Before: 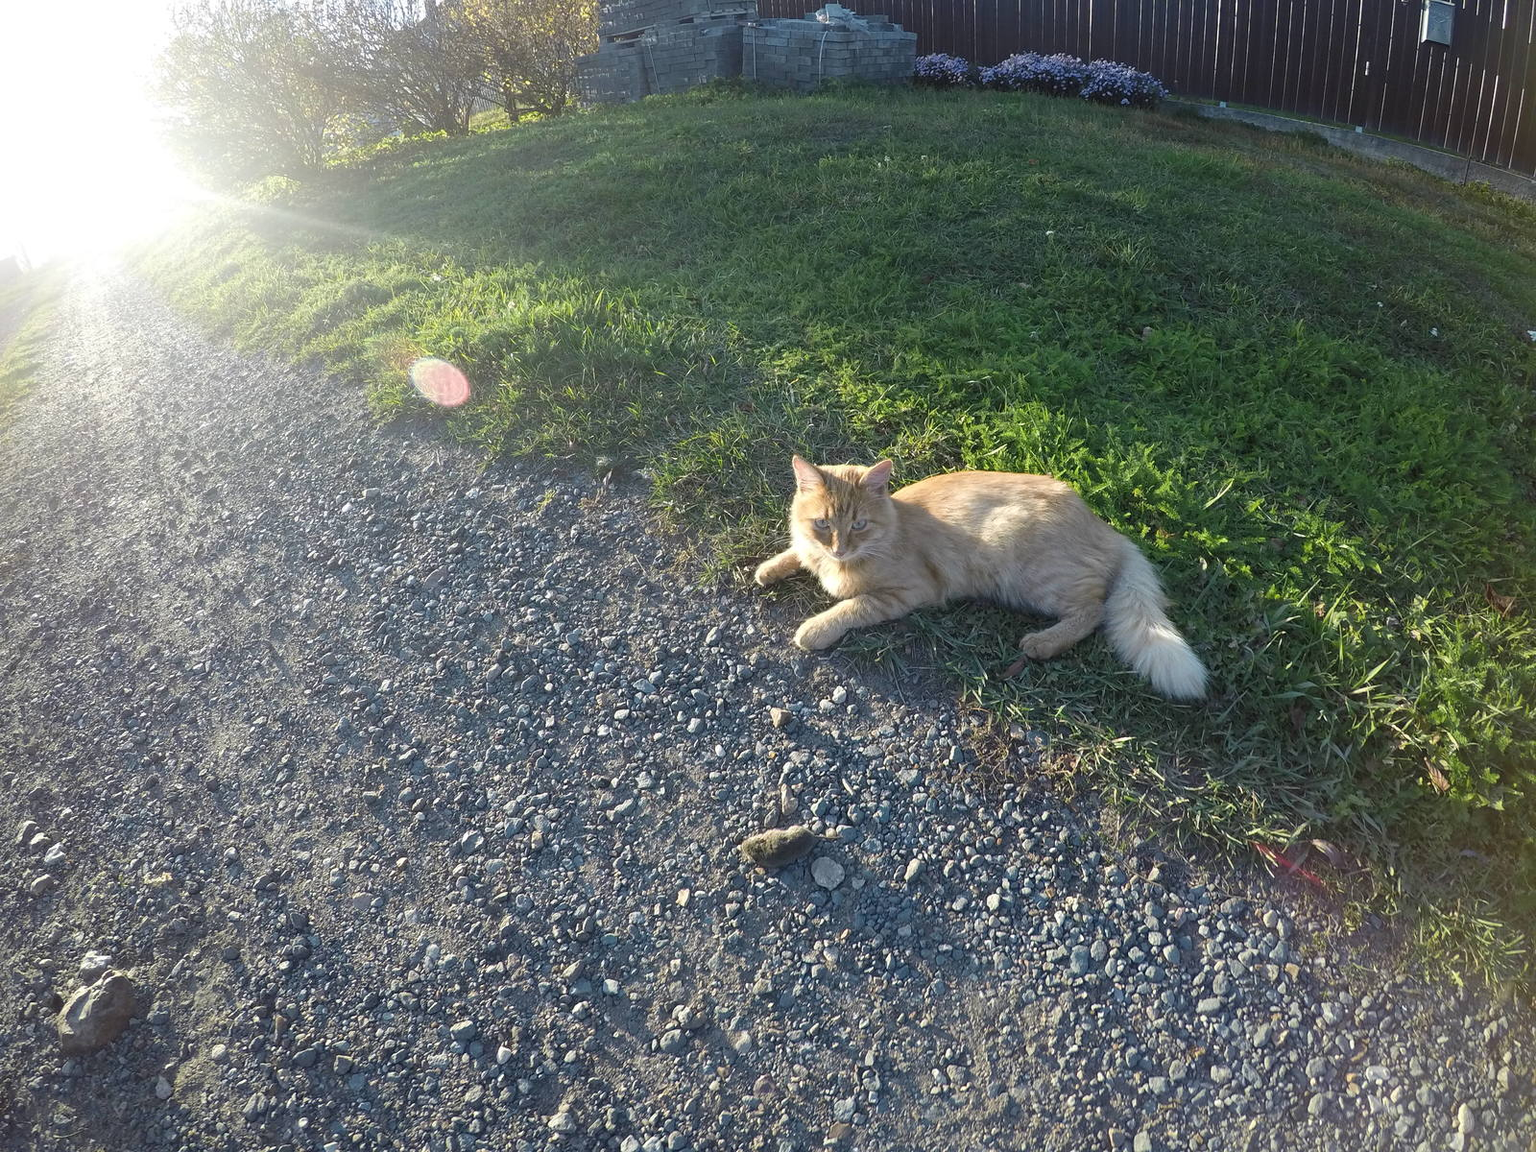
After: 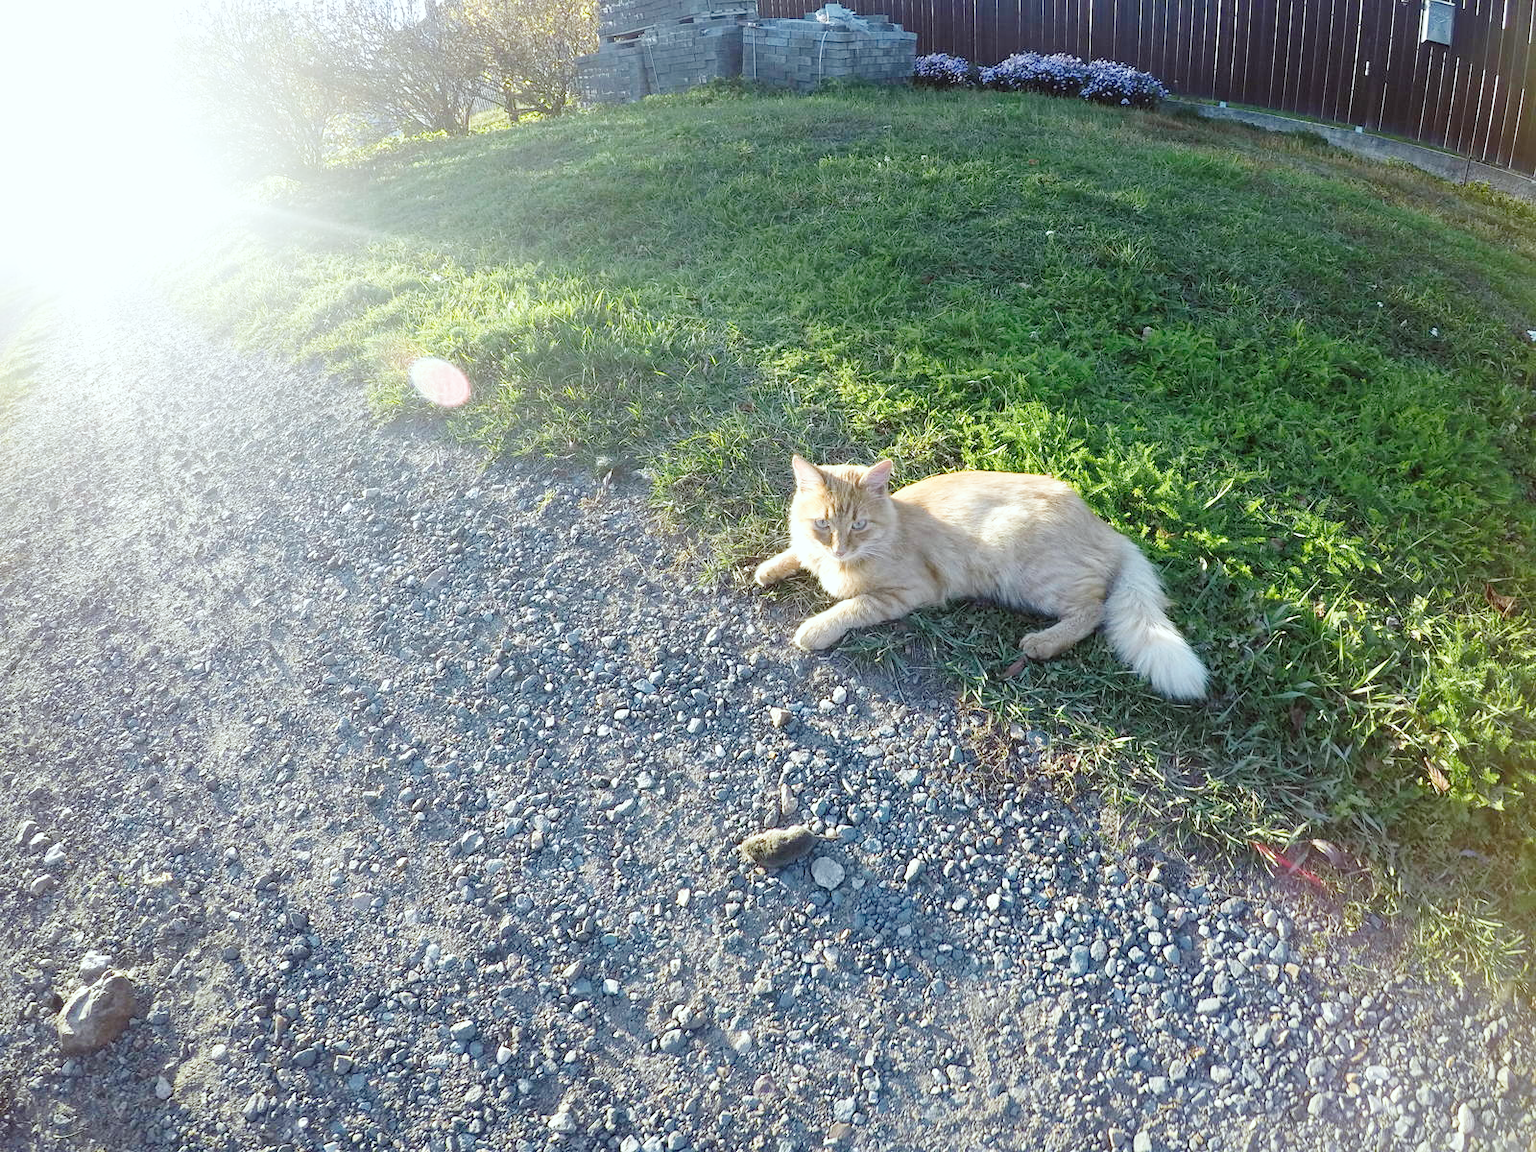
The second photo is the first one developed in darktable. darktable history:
color correction: highlights a* -2.76, highlights b* -2.78, shadows a* 1.99, shadows b* 2.98
base curve: curves: ch0 [(0, 0) (0.008, 0.007) (0.022, 0.029) (0.048, 0.089) (0.092, 0.197) (0.191, 0.399) (0.275, 0.534) (0.357, 0.65) (0.477, 0.78) (0.542, 0.833) (0.799, 0.973) (1, 1)], preserve colors none
